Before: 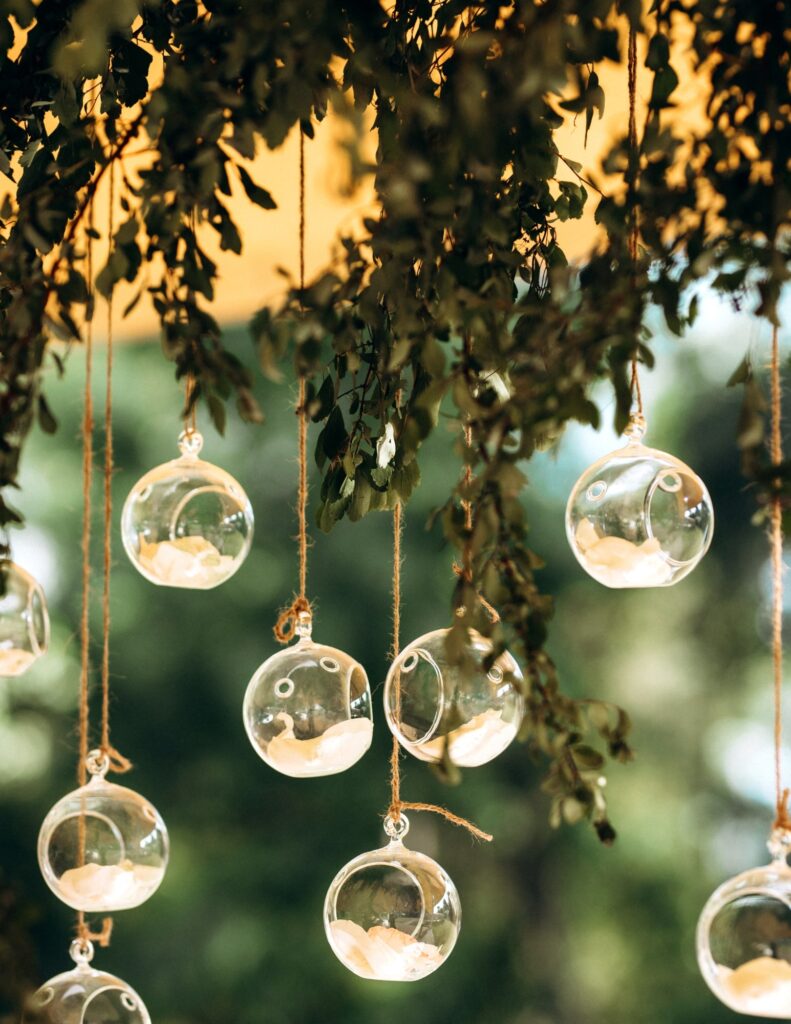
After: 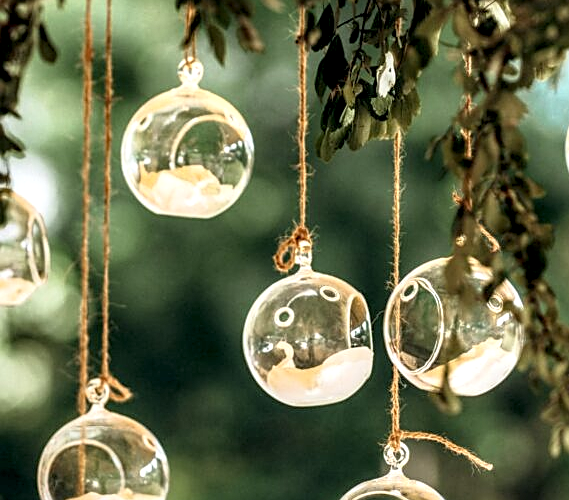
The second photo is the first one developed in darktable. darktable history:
crop: top 36.284%, right 27.978%, bottom 14.843%
sharpen: on, module defaults
tone curve: curves: ch0 [(0.013, 0) (0.061, 0.059) (0.239, 0.256) (0.502, 0.501) (0.683, 0.676) (0.761, 0.773) (0.858, 0.858) (0.987, 0.945)]; ch1 [(0, 0) (0.172, 0.123) (0.304, 0.267) (0.414, 0.395) (0.472, 0.473) (0.502, 0.502) (0.521, 0.528) (0.583, 0.595) (0.654, 0.673) (0.728, 0.761) (1, 1)]; ch2 [(0, 0) (0.411, 0.424) (0.485, 0.476) (0.502, 0.501) (0.553, 0.557) (0.57, 0.576) (1, 1)], color space Lab, linked channels, preserve colors none
local contrast: detail 161%
